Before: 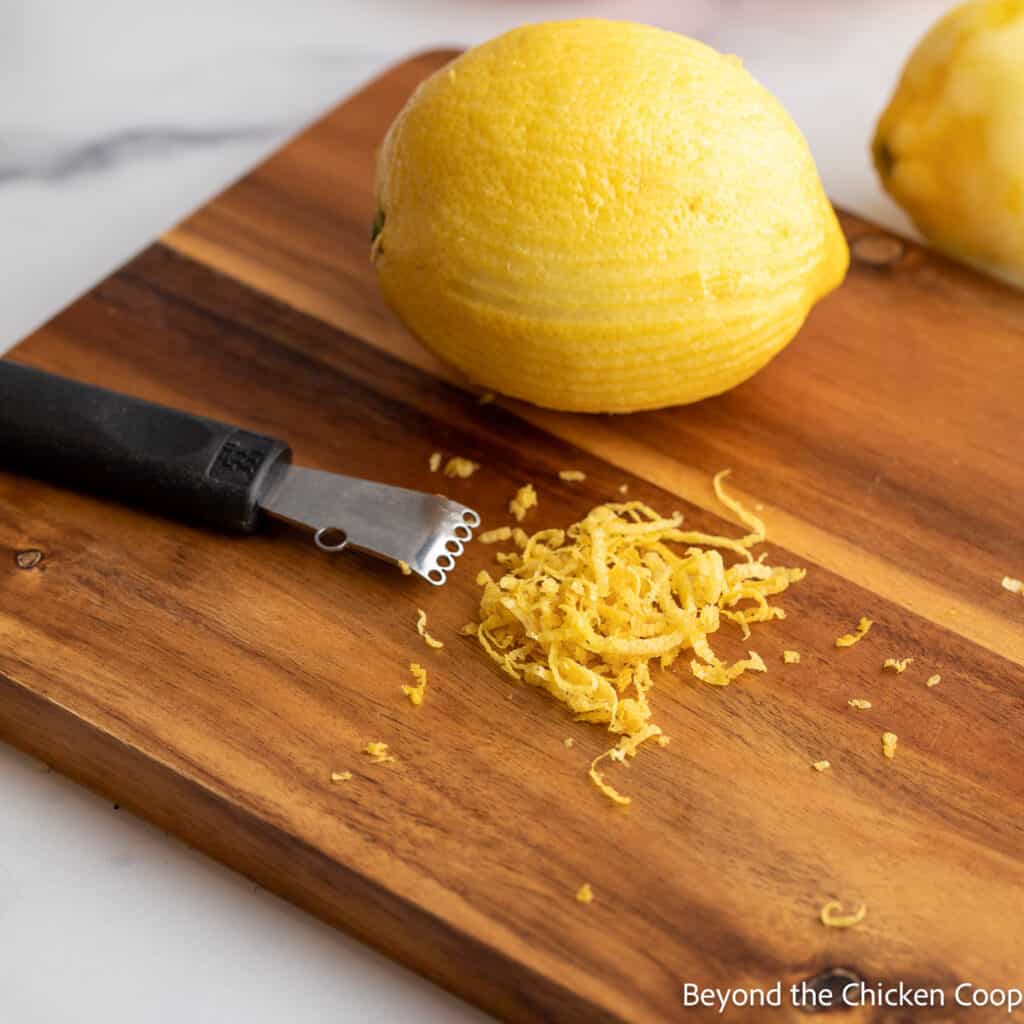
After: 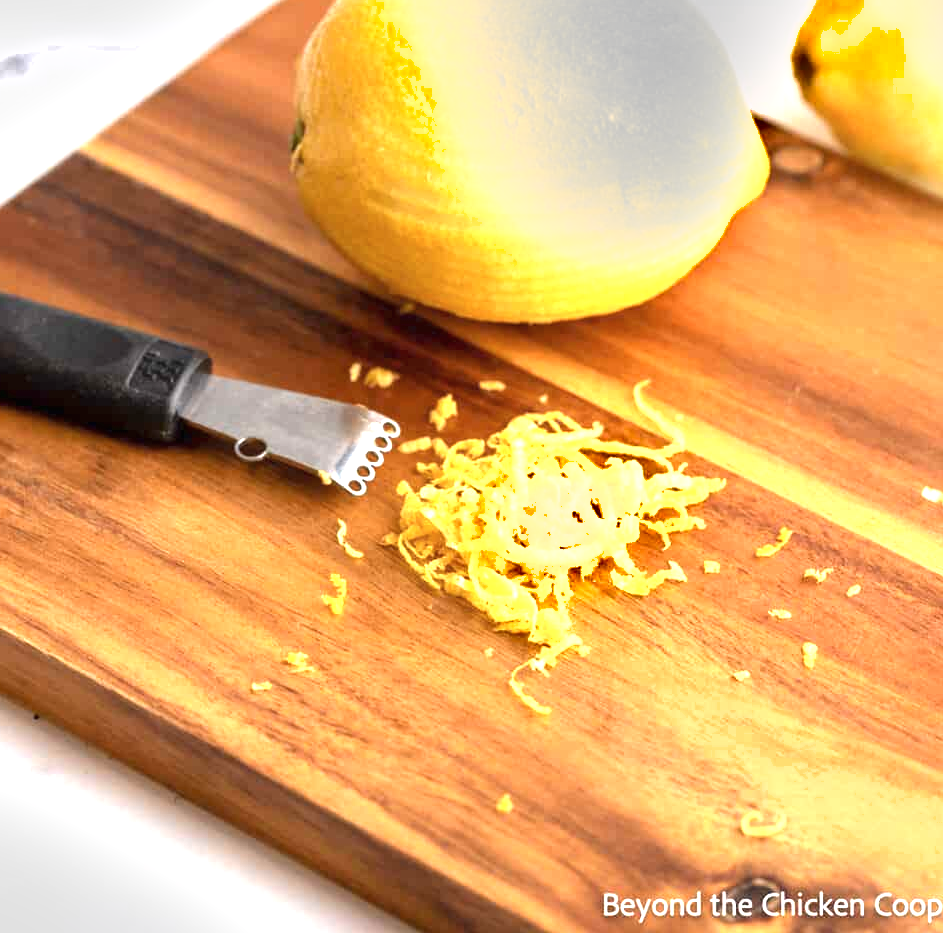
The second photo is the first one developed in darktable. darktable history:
exposure: black level correction 0, exposure 1.2 EV, compensate highlight preservation false
crop and rotate: left 7.841%, top 8.799%
shadows and highlights: radius 46.69, white point adjustment 6.81, compress 79.56%, soften with gaussian
